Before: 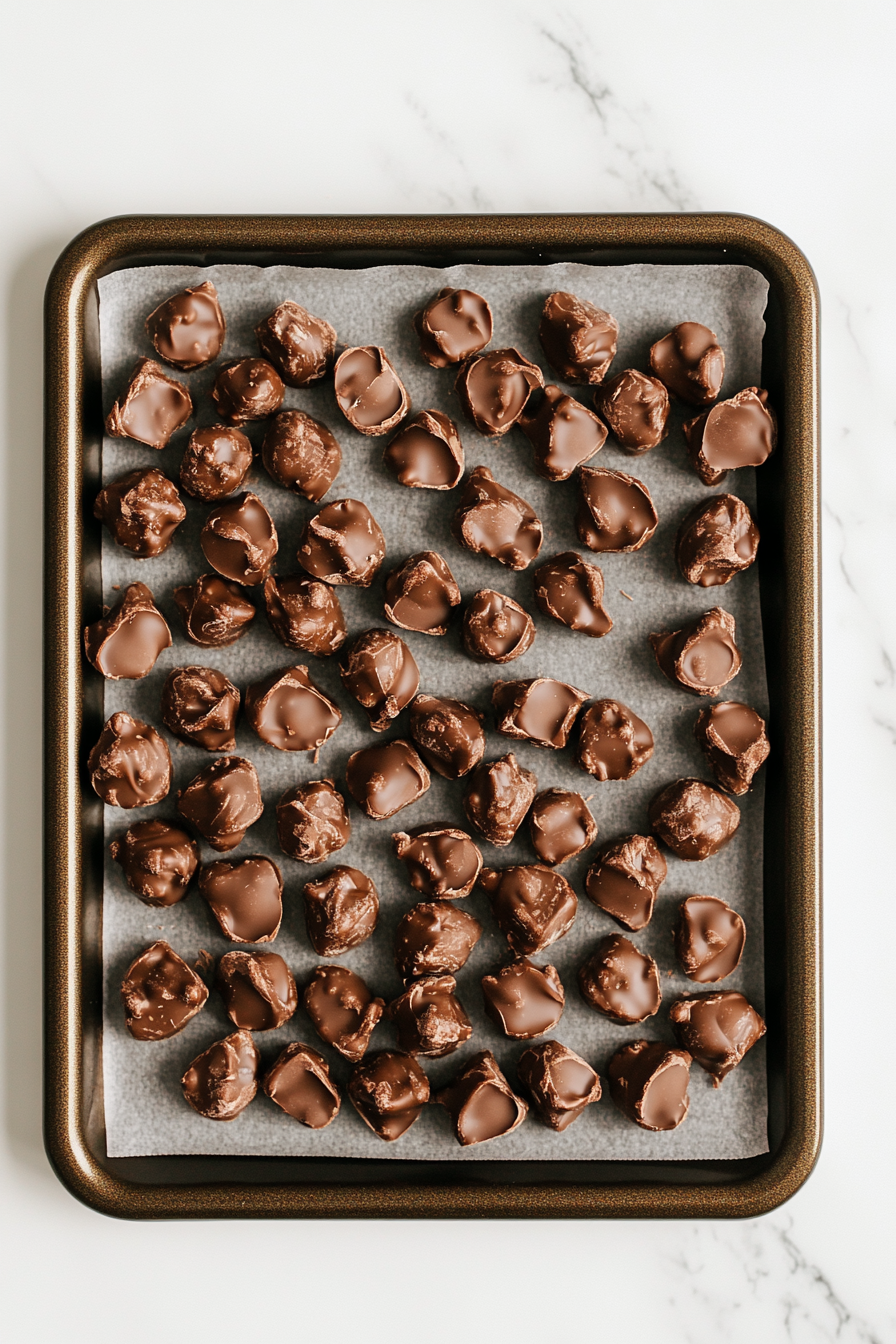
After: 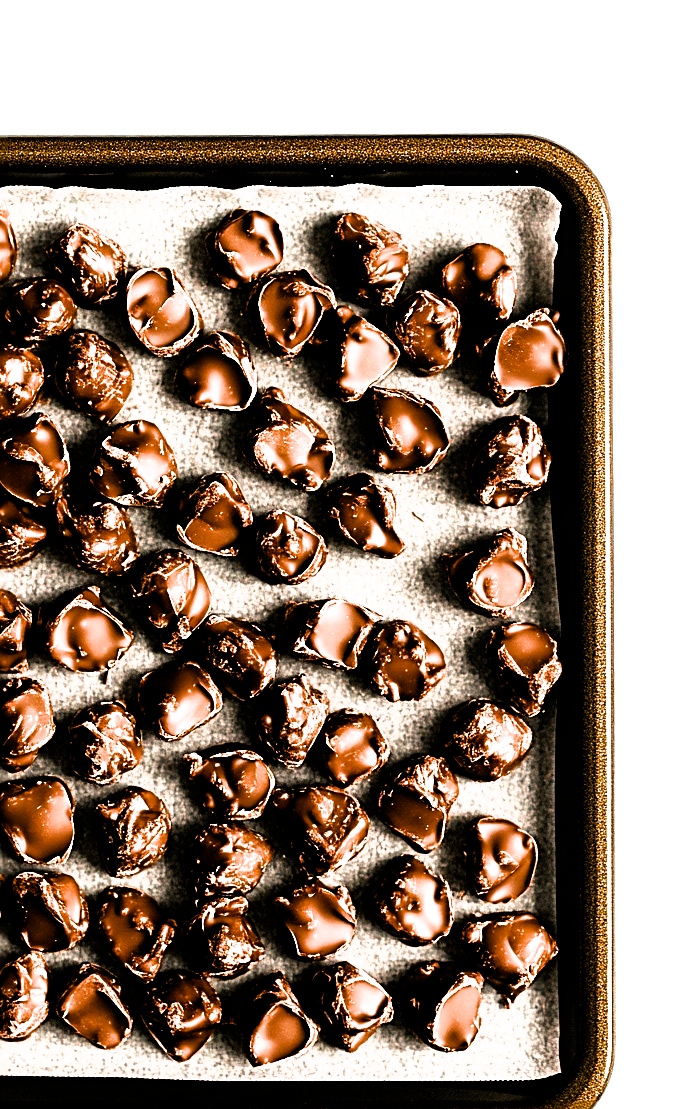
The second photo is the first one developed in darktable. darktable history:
sharpen: radius 3.066, amount 0.775
filmic rgb: black relative exposure -8.2 EV, white relative exposure 2.22 EV, hardness 7.05, latitude 85.7%, contrast 1.683, highlights saturation mix -3.83%, shadows ↔ highlights balance -1.93%
crop: left 23.293%, top 5.883%, bottom 11.58%
color balance rgb: global offset › luminance -0.368%, perceptual saturation grading › global saturation 35.545%, global vibrance 16.732%, saturation formula JzAzBz (2021)
exposure: black level correction 0, exposure 0.899 EV, compensate highlight preservation false
